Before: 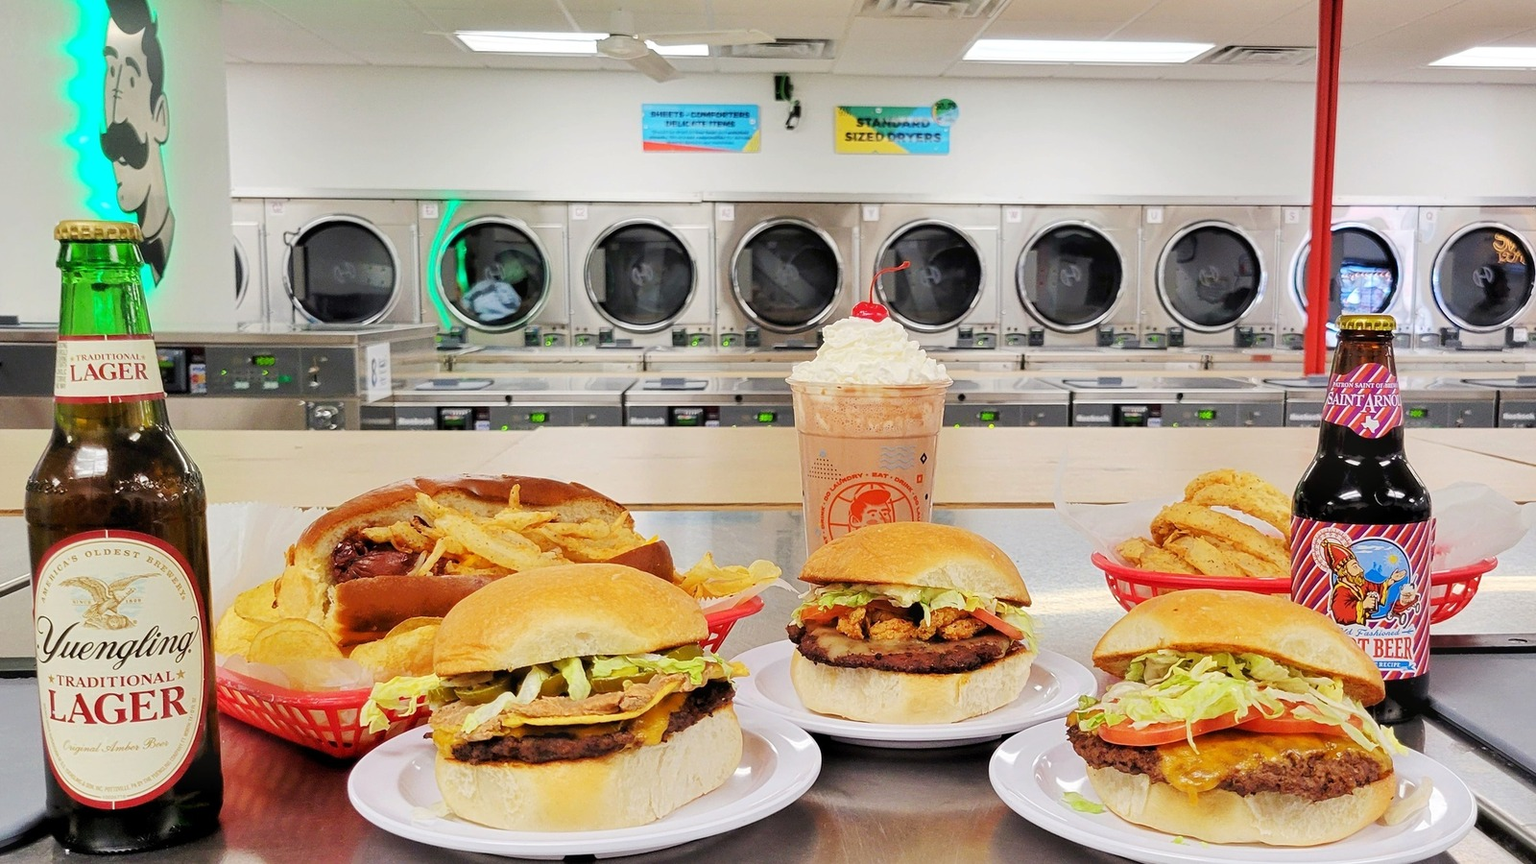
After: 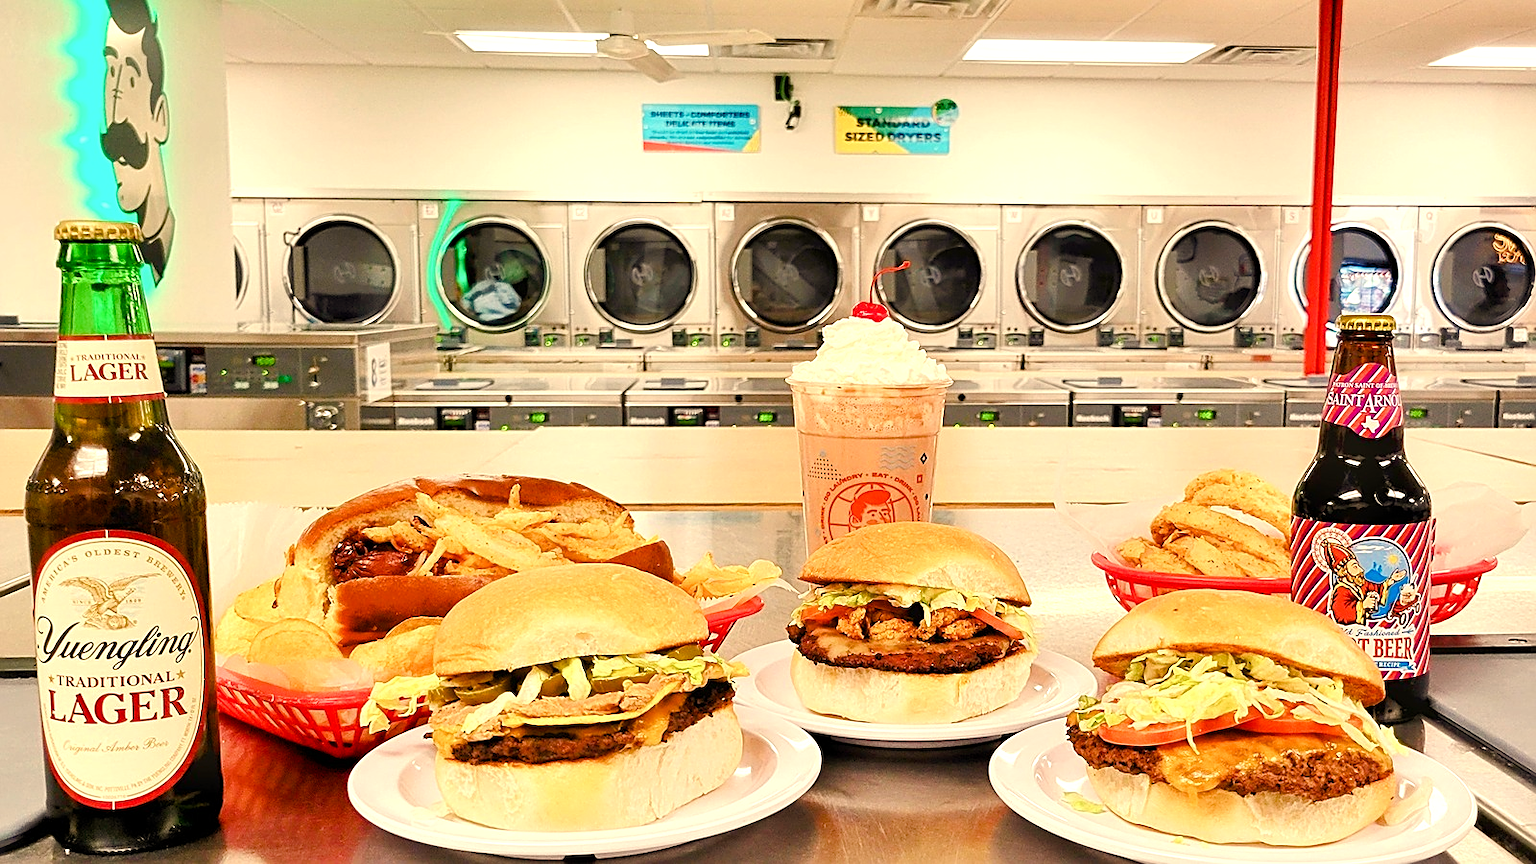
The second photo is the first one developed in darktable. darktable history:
white balance: red 1.123, blue 0.83
sharpen: on, module defaults
color balance rgb: perceptual saturation grading › global saturation 25%, perceptual saturation grading › highlights -50%, perceptual saturation grading › shadows 30%, perceptual brilliance grading › global brilliance 12%, global vibrance 20%
